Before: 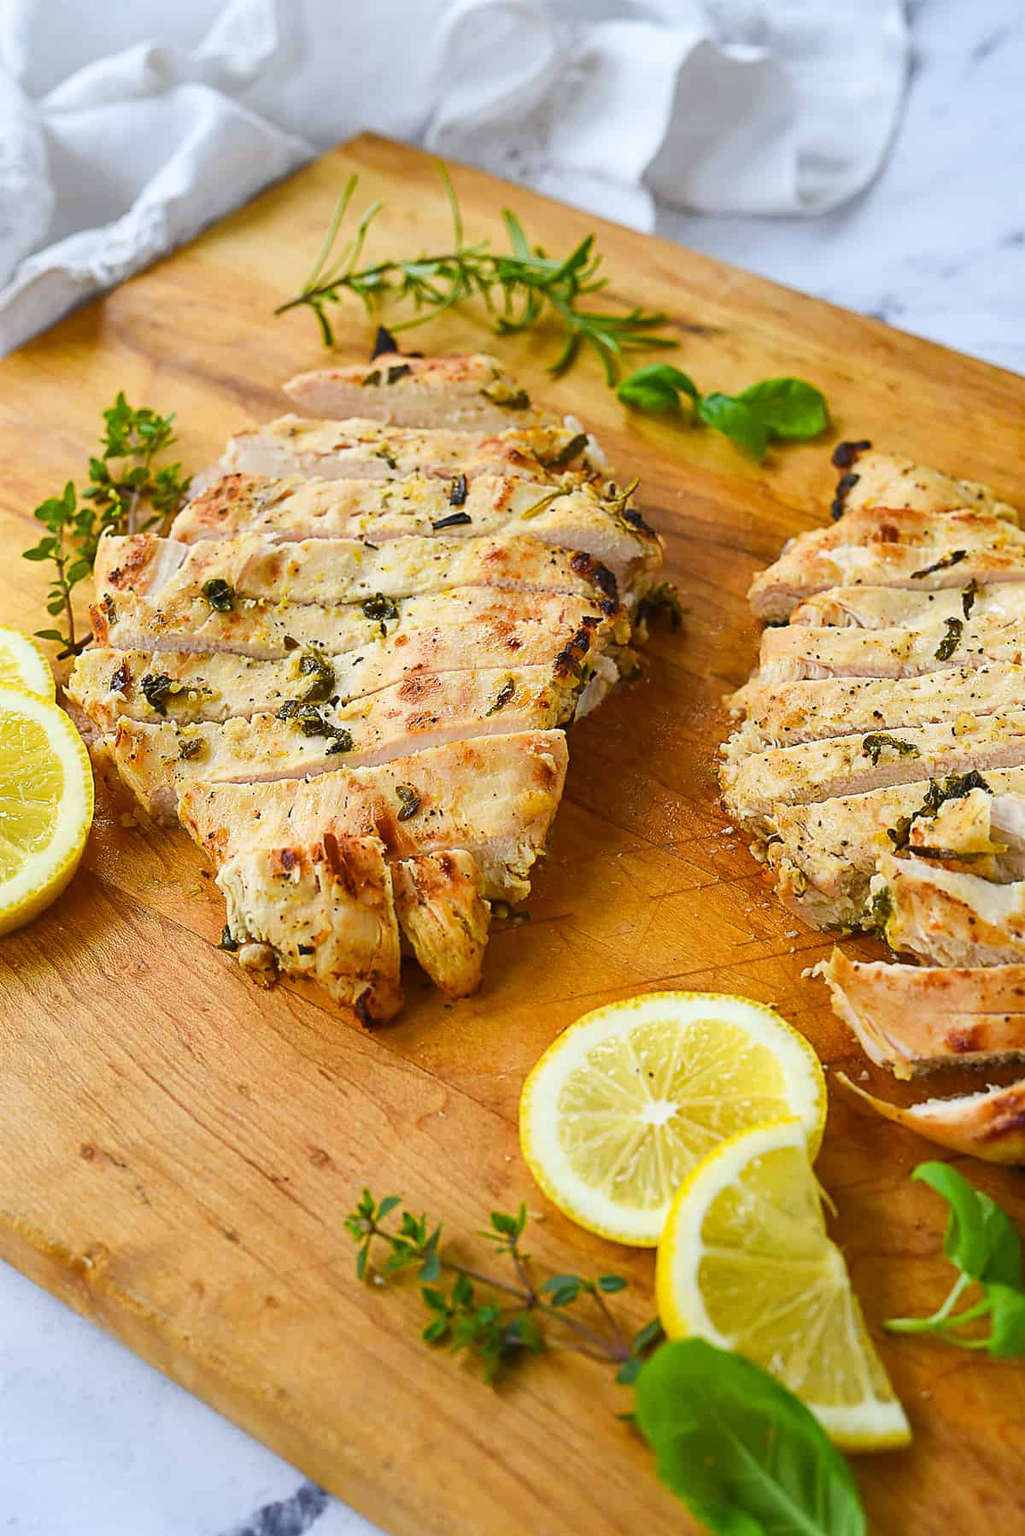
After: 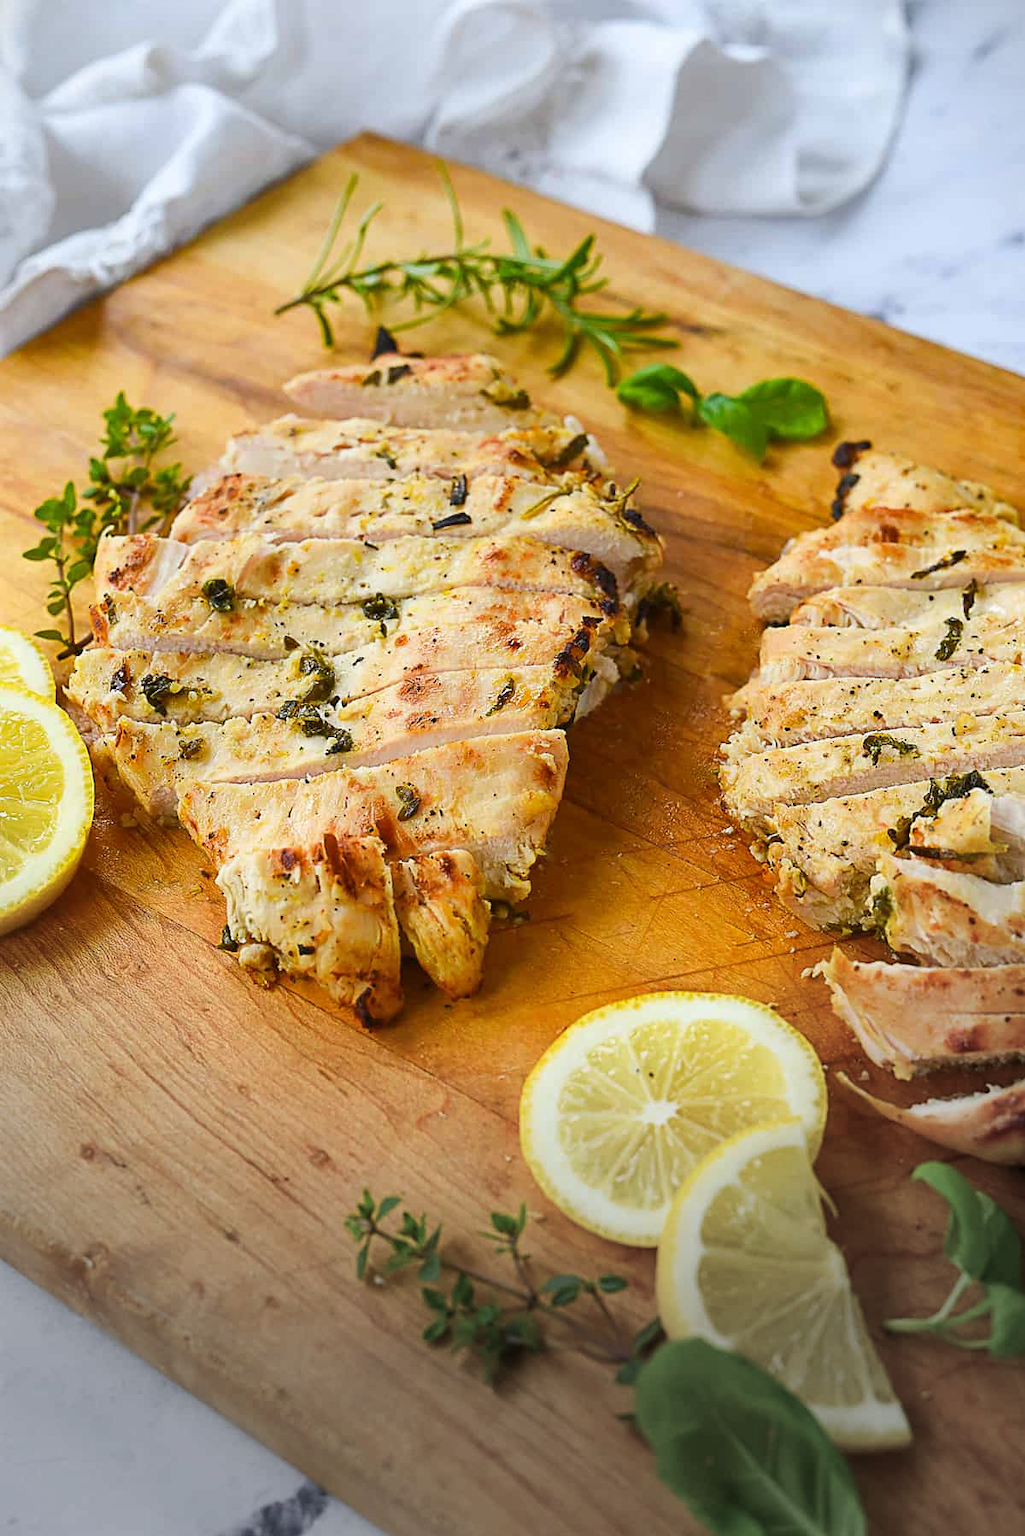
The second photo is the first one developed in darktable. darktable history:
vignetting: fall-off start 75.18%, center (-0.057, -0.358), width/height ratio 1.083
